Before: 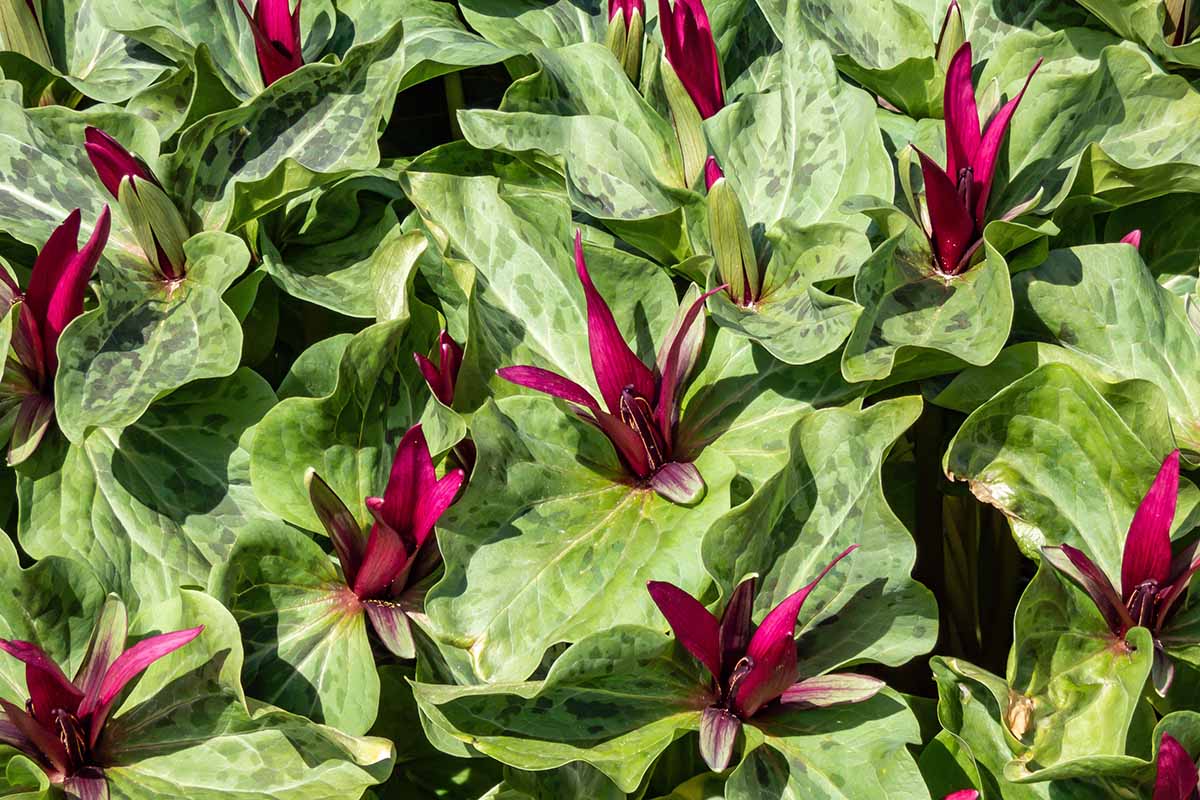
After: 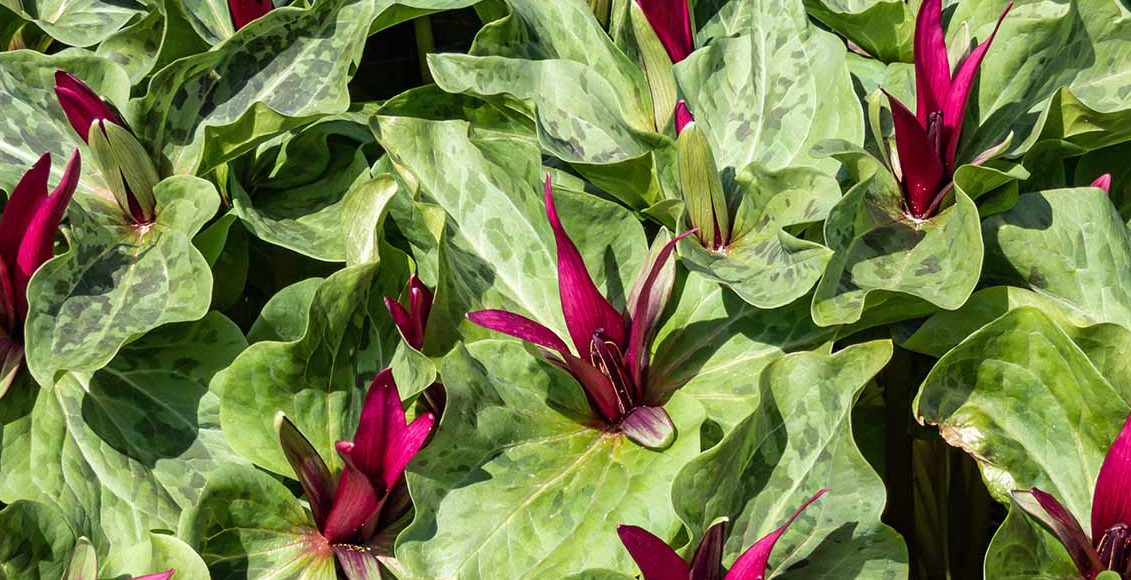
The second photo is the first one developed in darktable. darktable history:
crop: left 2.56%, top 7.117%, right 3.123%, bottom 20.3%
